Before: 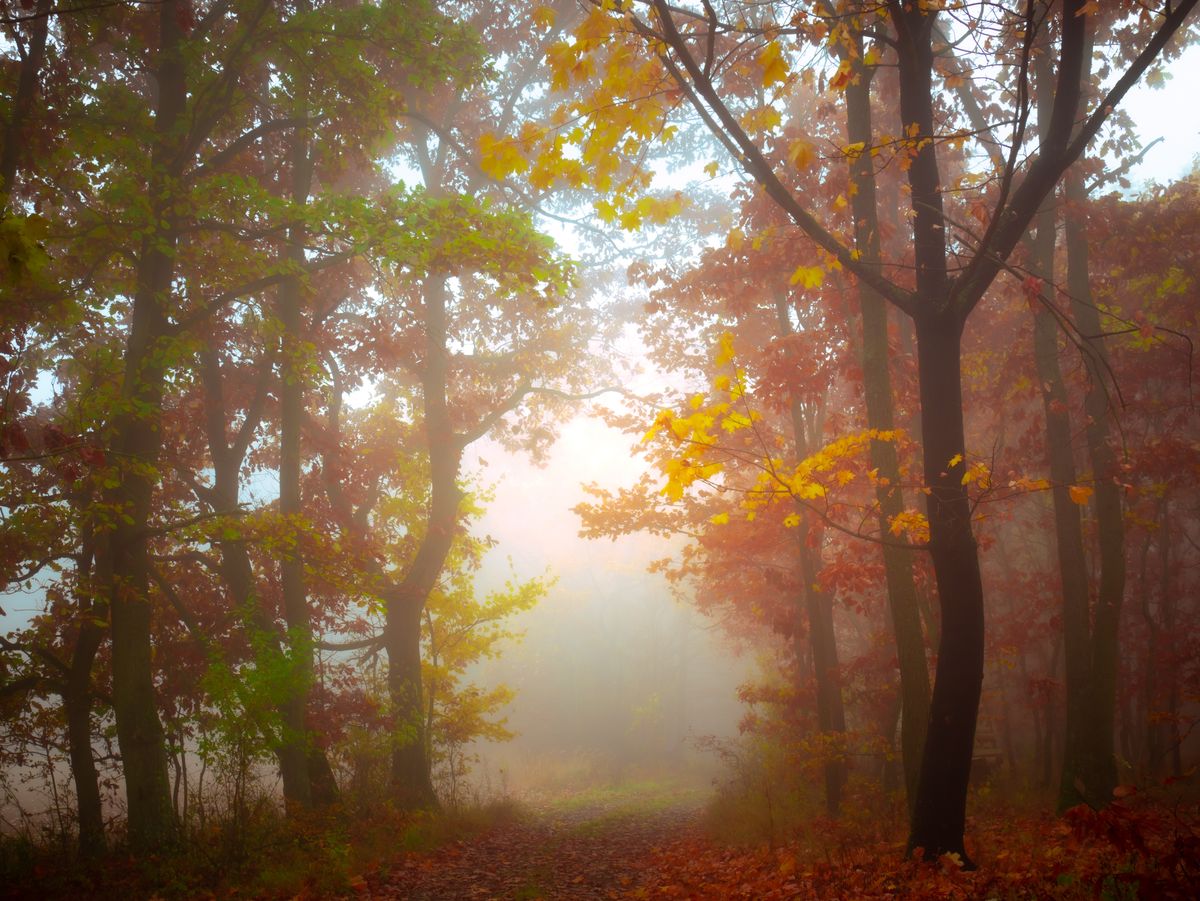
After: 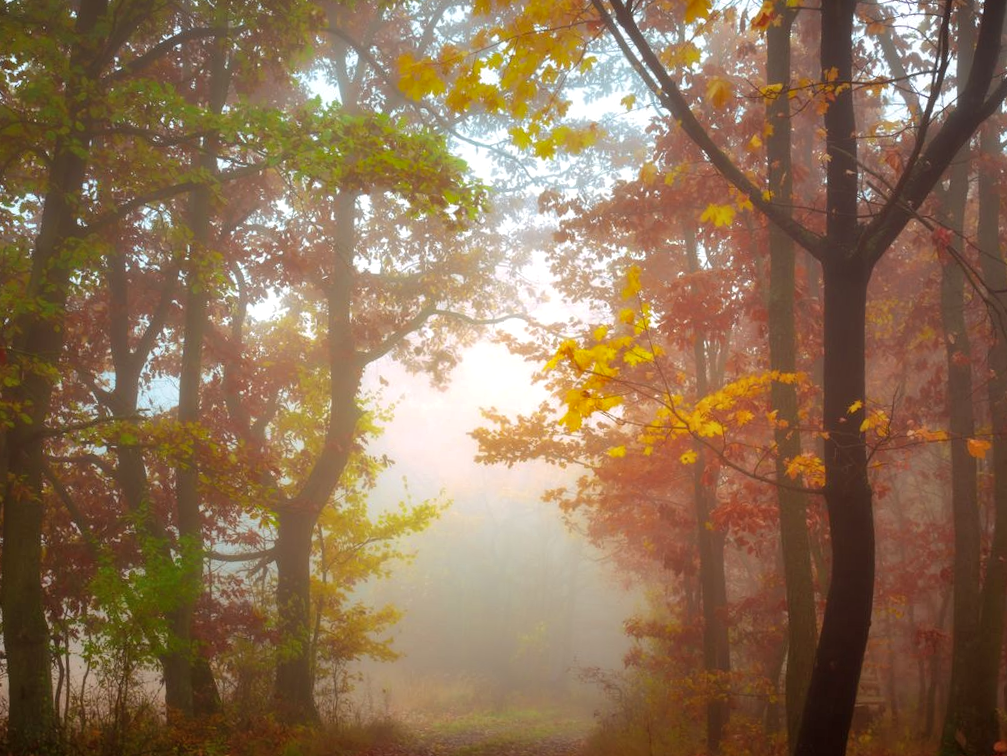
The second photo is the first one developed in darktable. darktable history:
local contrast: highlights 100%, shadows 100%, detail 120%, midtone range 0.2
crop and rotate: angle -3.27°, left 5.211%, top 5.211%, right 4.607%, bottom 4.607%
shadows and highlights: soften with gaussian
exposure: compensate highlight preservation false
